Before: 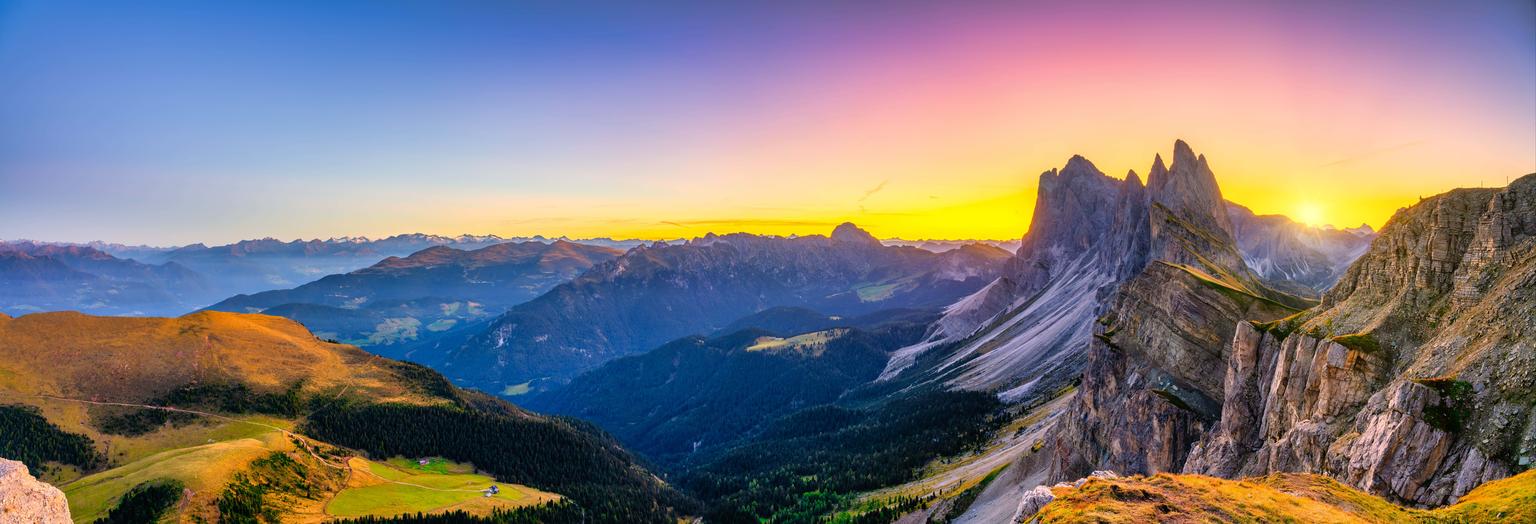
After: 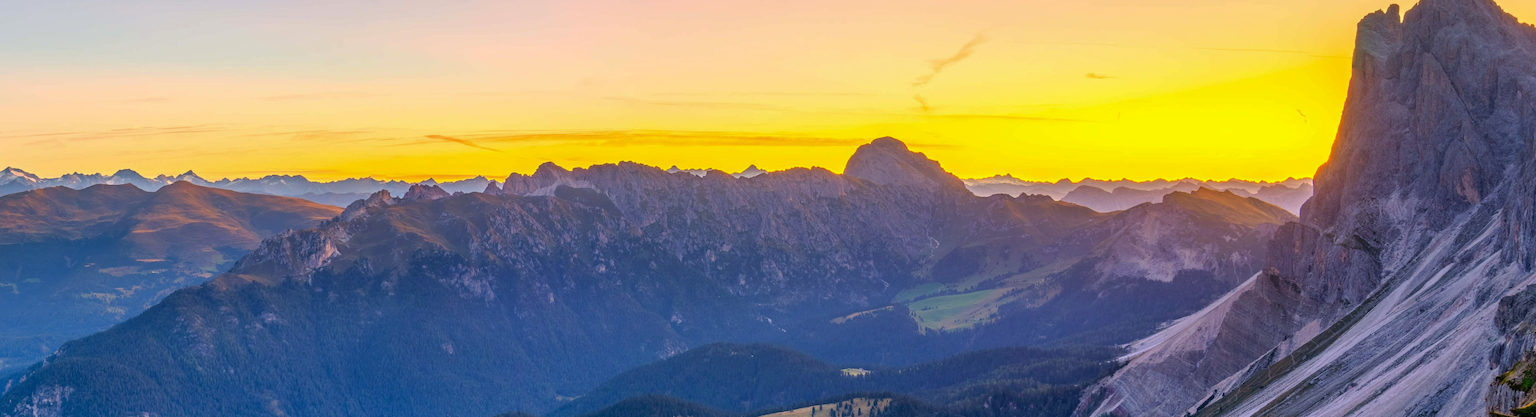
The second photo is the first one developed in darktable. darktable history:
crop: left 31.7%, top 31.779%, right 27.553%, bottom 35.705%
base curve: curves: ch0 [(0, 0) (0.74, 0.67) (1, 1)], preserve colors none
